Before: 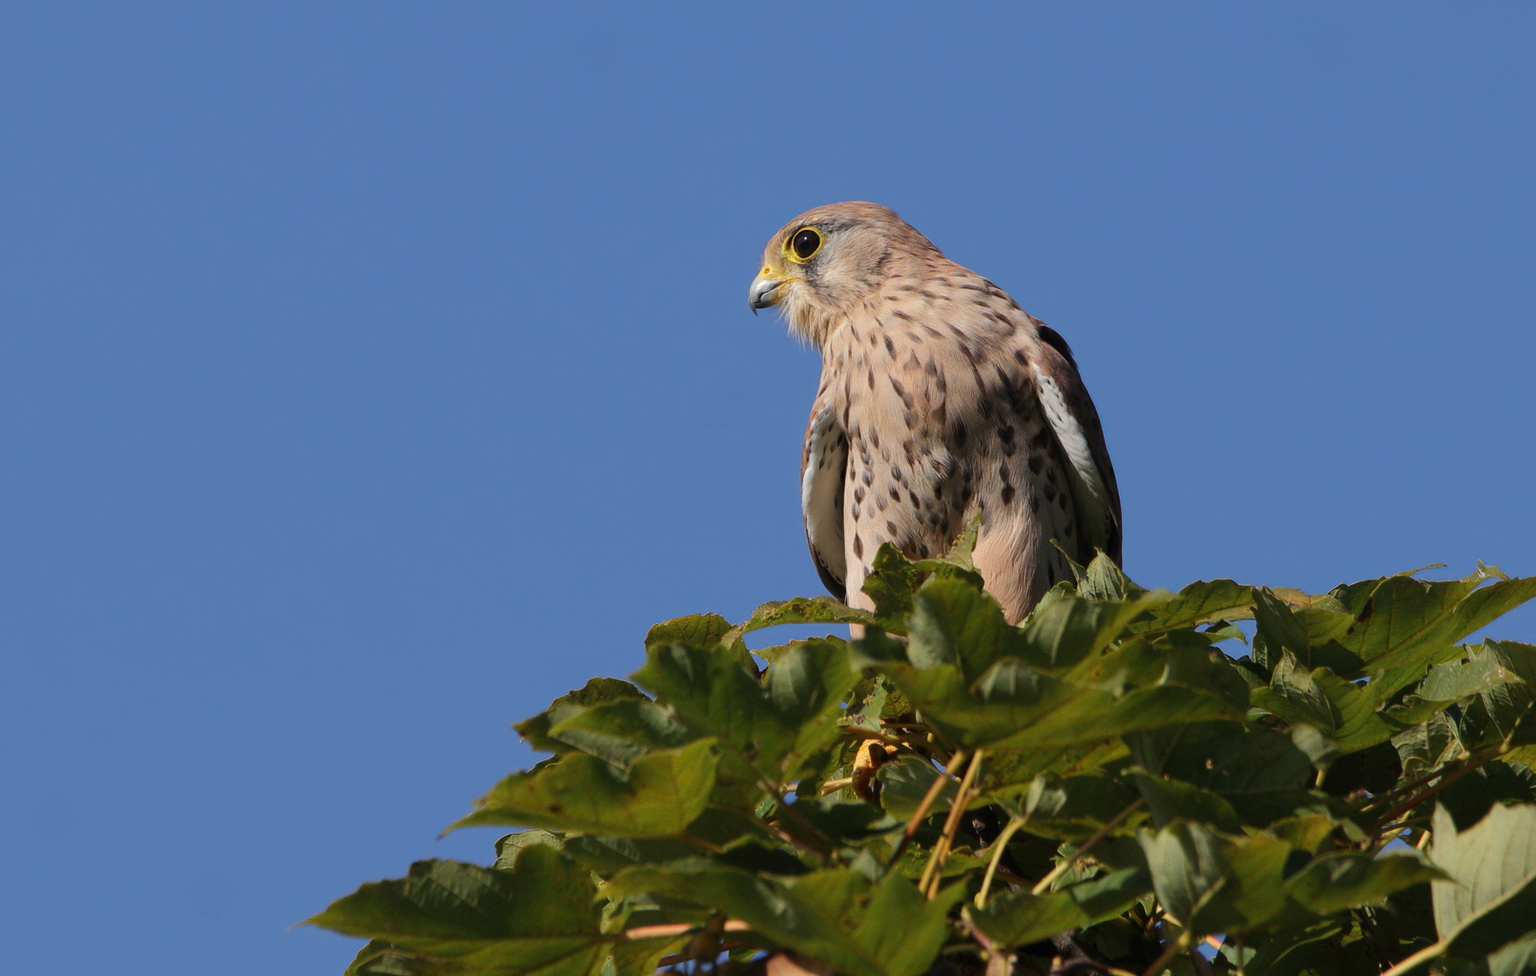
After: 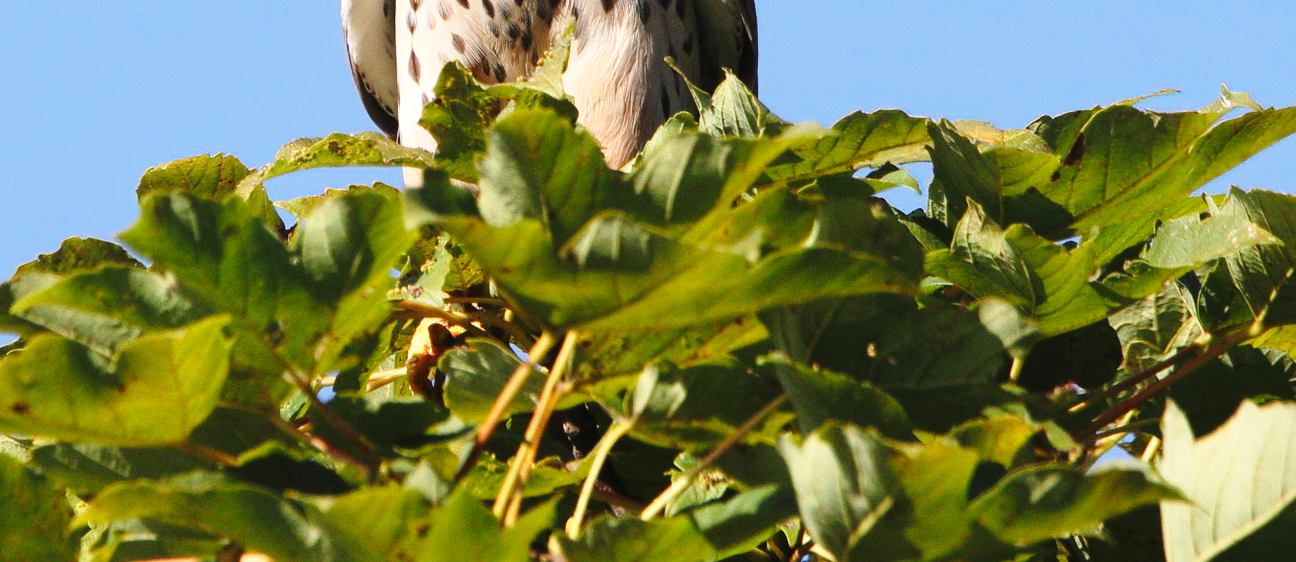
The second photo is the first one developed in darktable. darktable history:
base curve: curves: ch0 [(0, 0) (0.028, 0.03) (0.121, 0.232) (0.46, 0.748) (0.859, 0.968) (1, 1)], preserve colors none
crop and rotate: left 35.154%, top 50.784%, bottom 4.959%
exposure: black level correction 0, exposure 0.699 EV, compensate highlight preservation false
